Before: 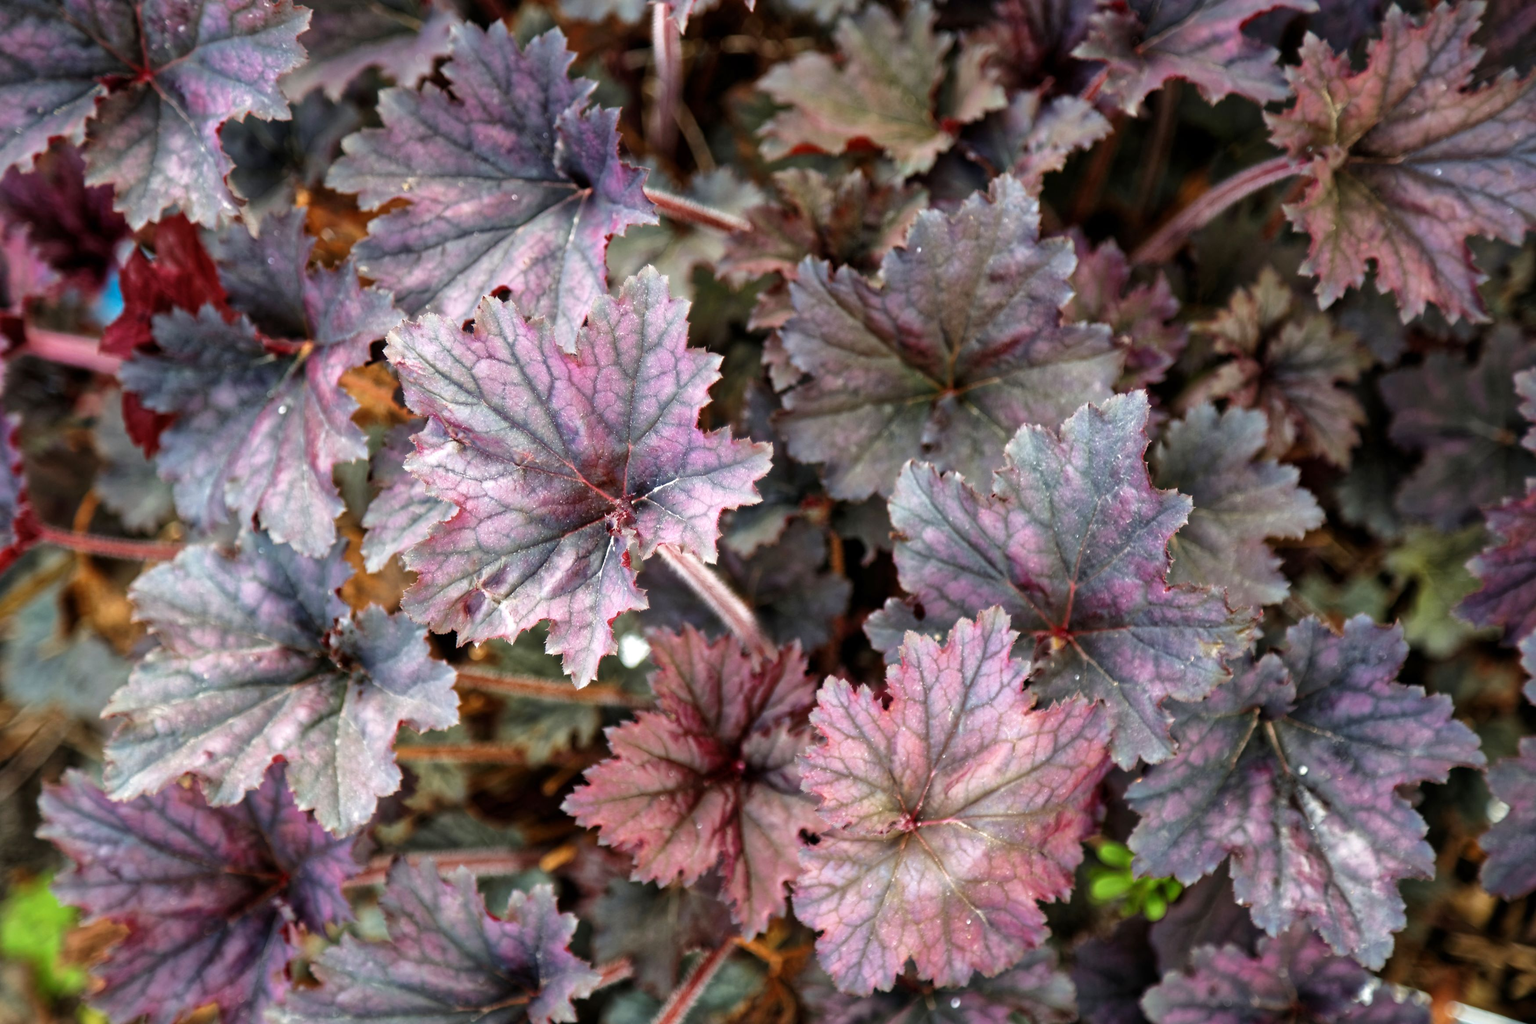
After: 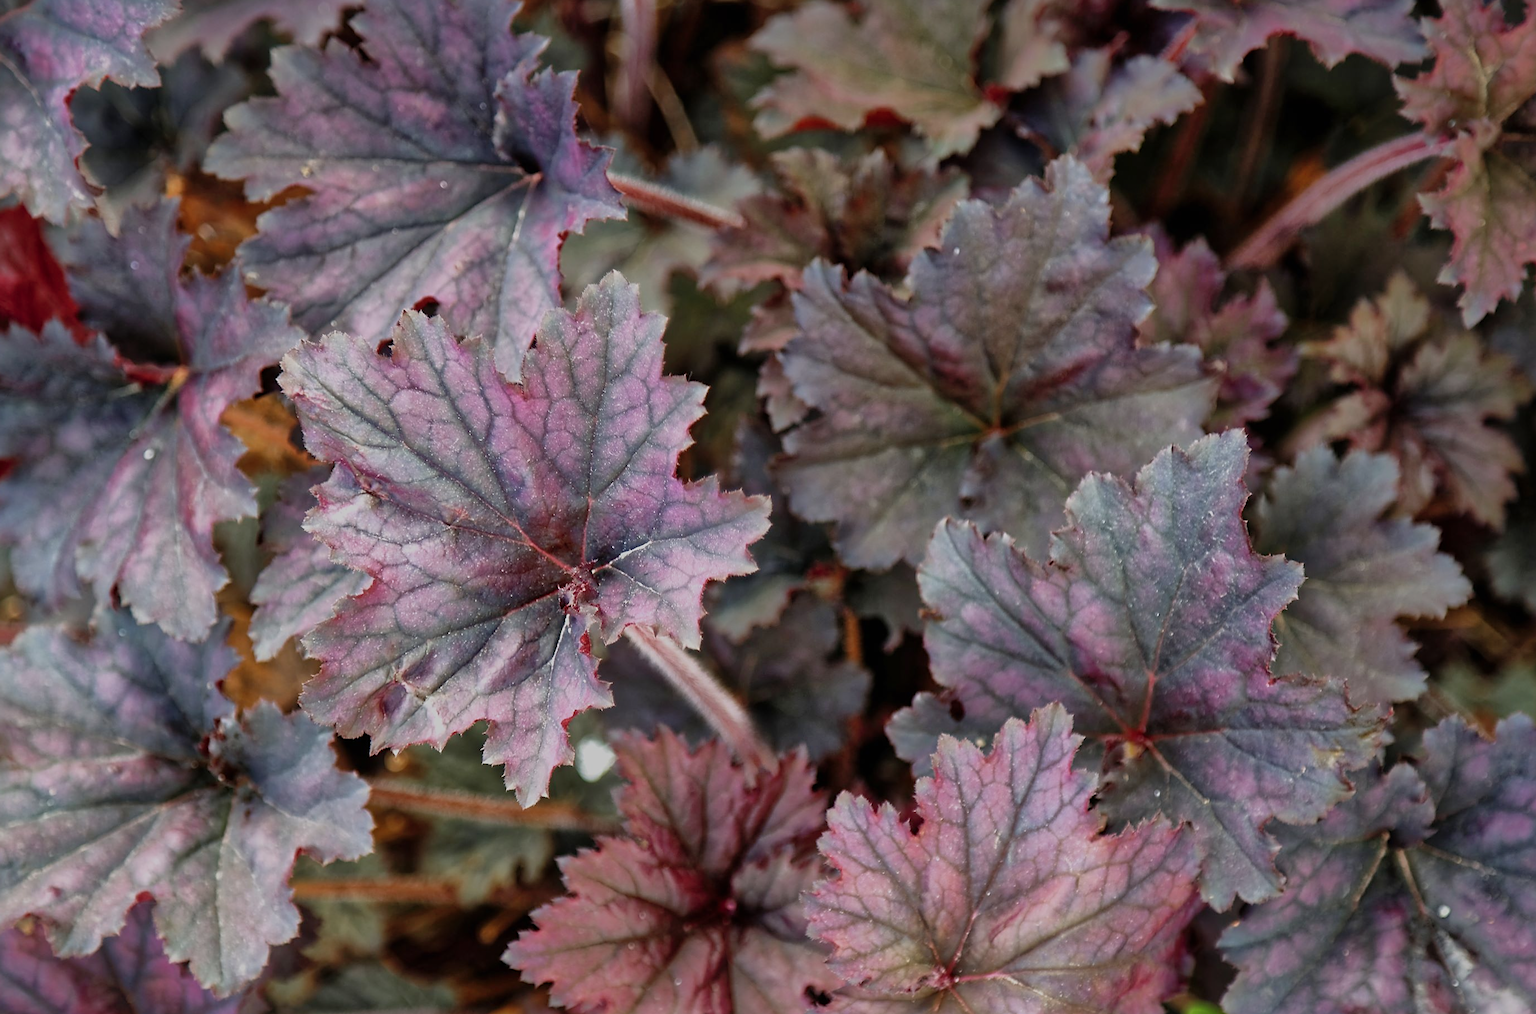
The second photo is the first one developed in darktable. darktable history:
exposure: black level correction 0, exposure -0.721 EV, compensate highlight preservation false
crop and rotate: left 10.77%, top 5.1%, right 10.41%, bottom 16.76%
sharpen: on, module defaults
shadows and highlights: on, module defaults
